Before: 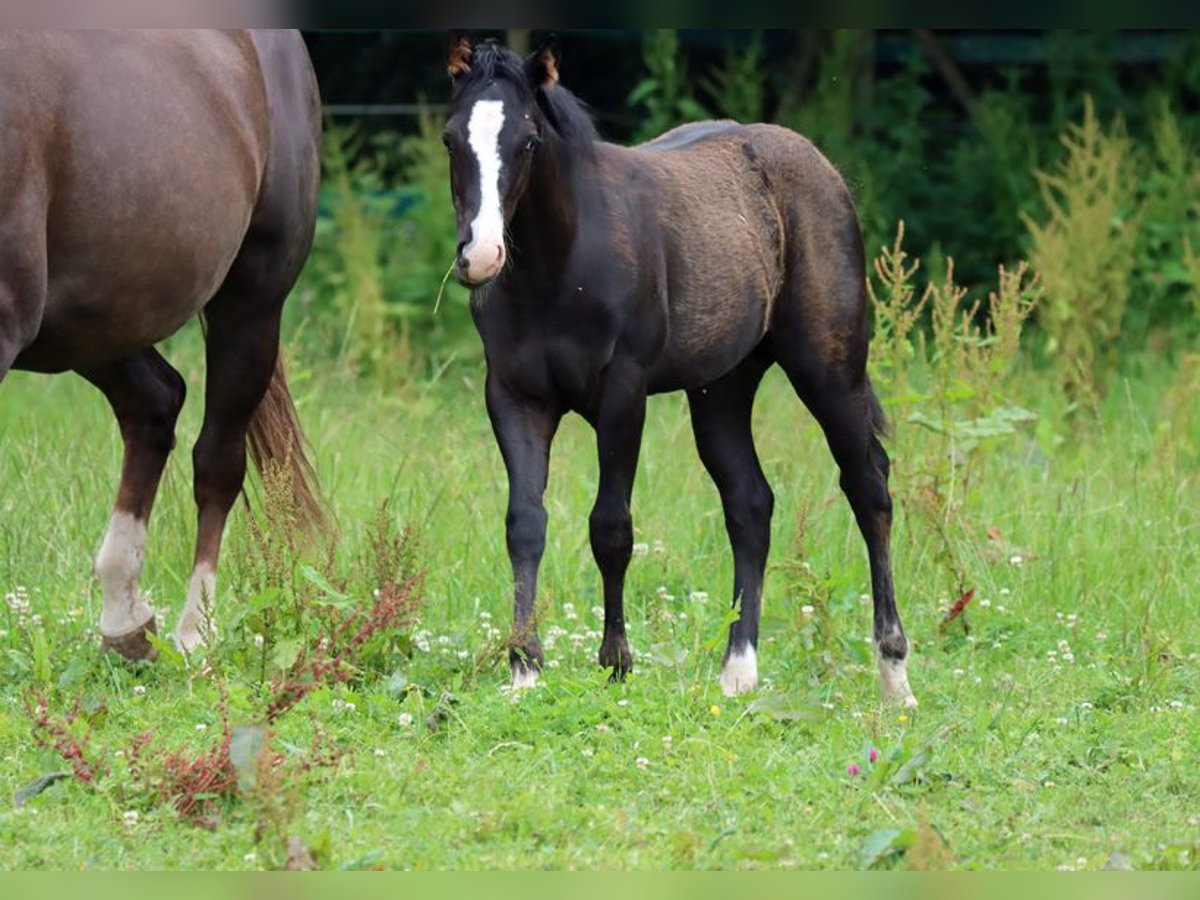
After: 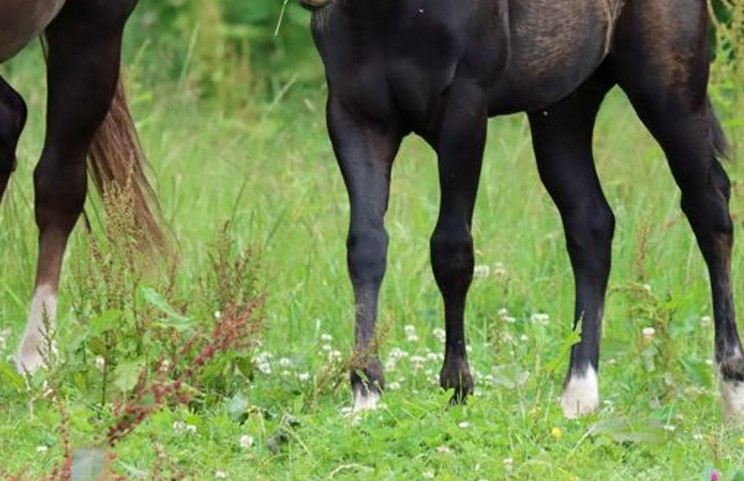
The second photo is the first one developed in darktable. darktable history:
crop: left 13.264%, top 30.889%, right 24.524%, bottom 15.588%
